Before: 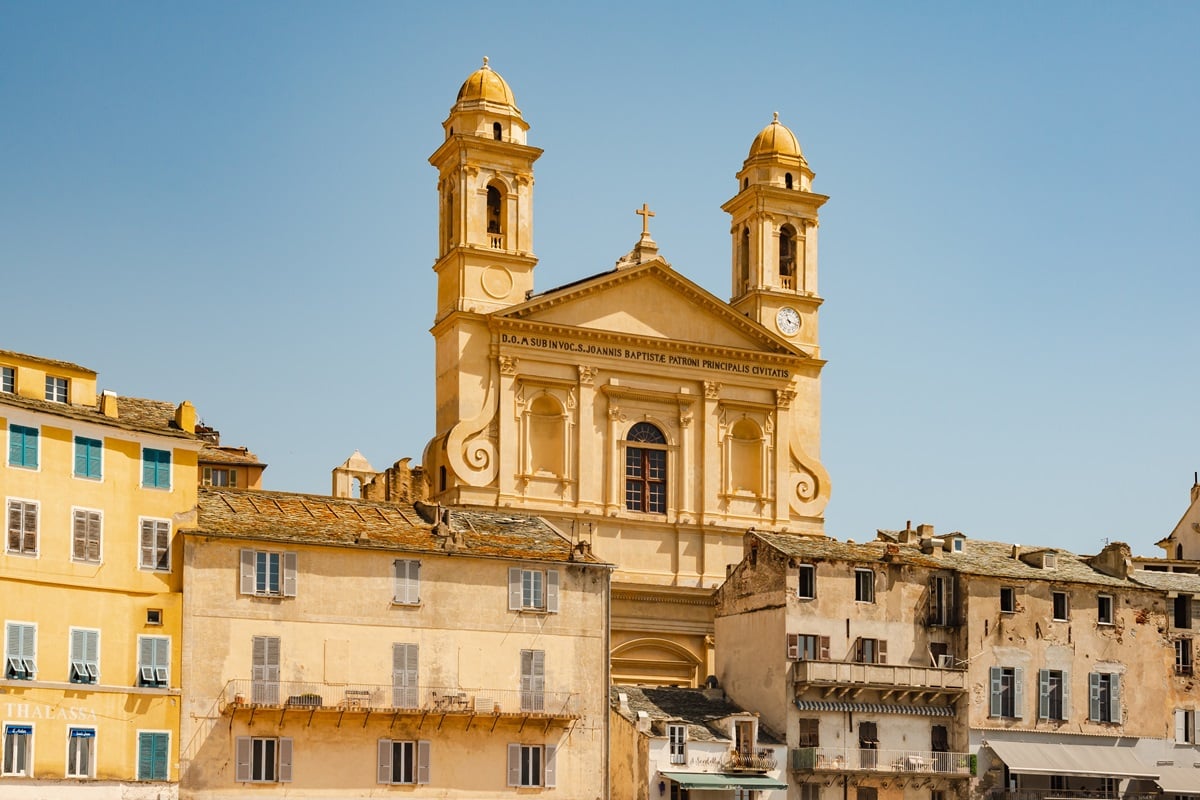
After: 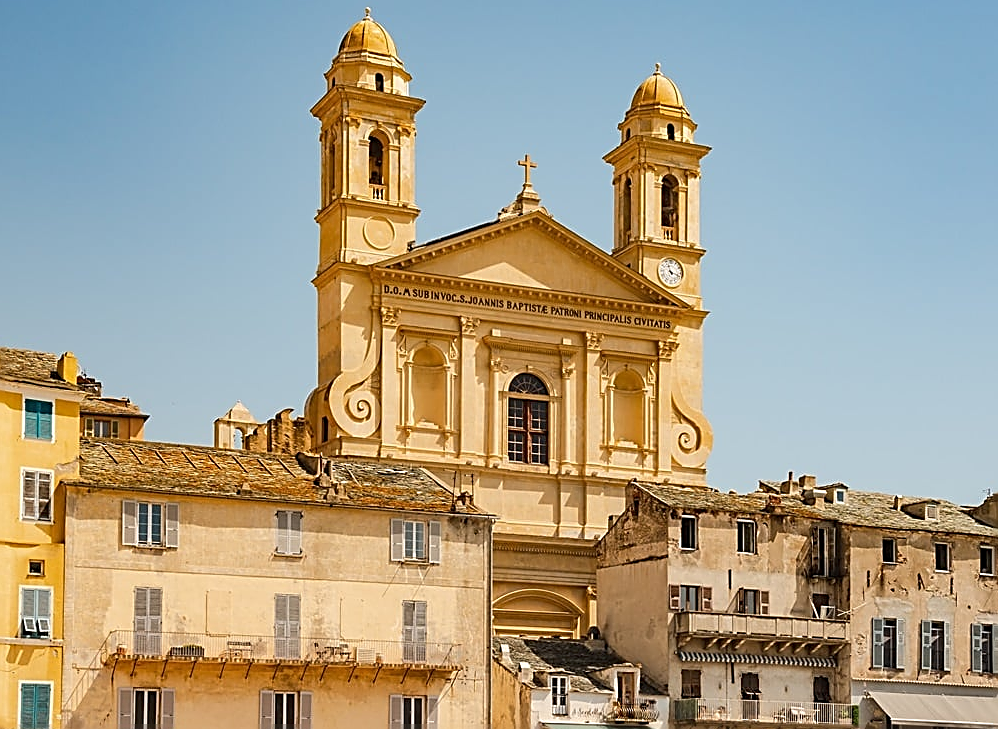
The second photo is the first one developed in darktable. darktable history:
crop: left 9.836%, top 6.208%, right 6.984%, bottom 2.59%
sharpen: amount 1.008
